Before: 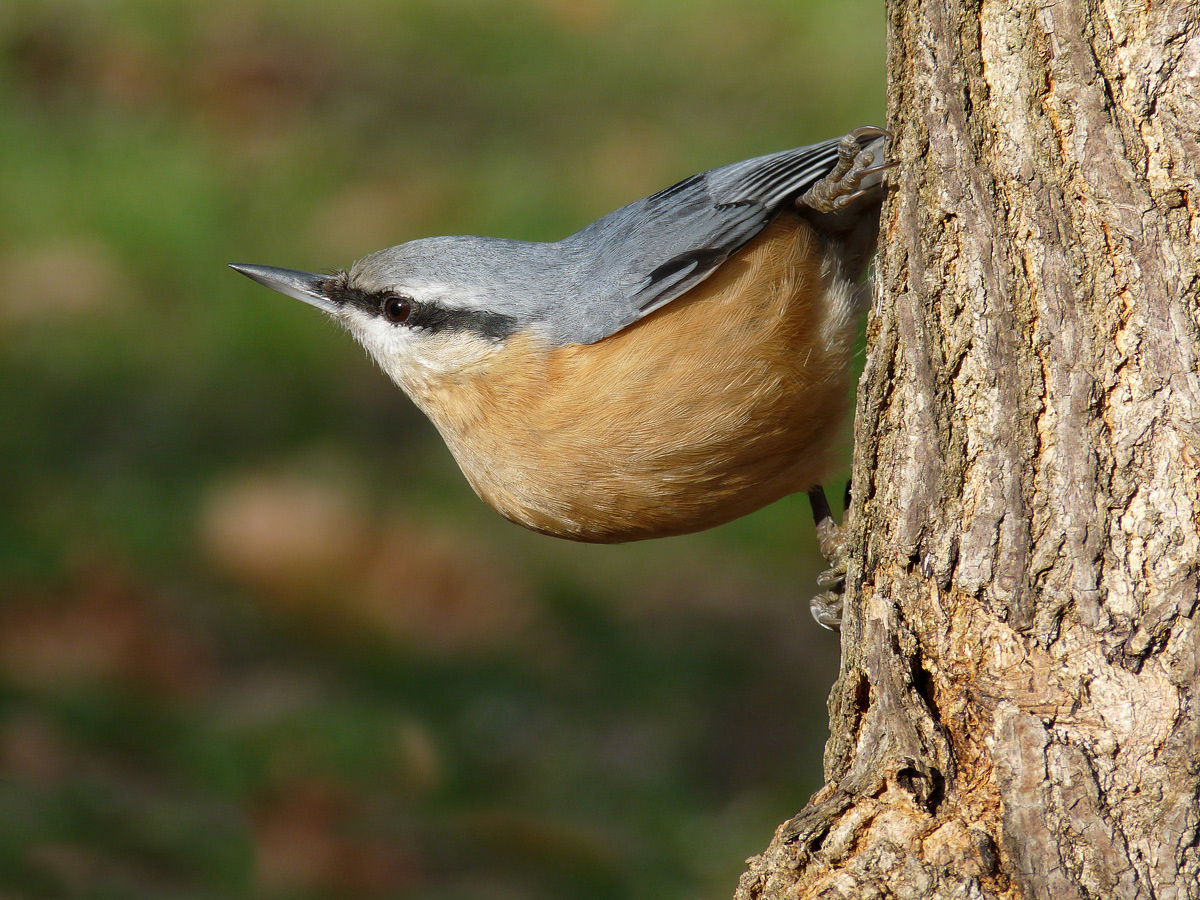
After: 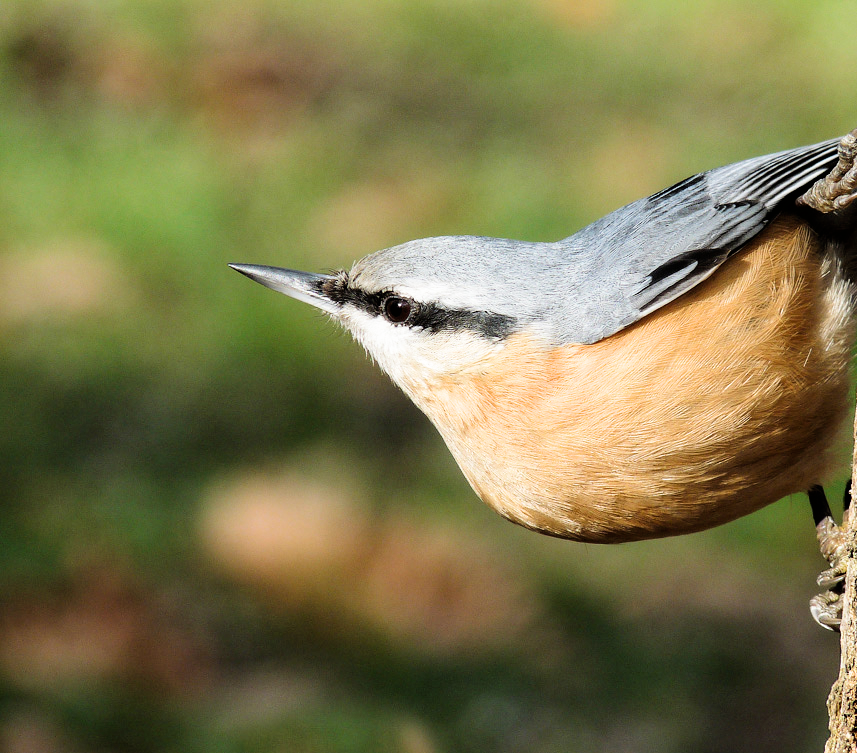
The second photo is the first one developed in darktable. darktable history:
crop: right 28.561%, bottom 16.279%
exposure: black level correction 0, exposure 1.001 EV, compensate highlight preservation false
filmic rgb: black relative exposure -5.14 EV, white relative exposure 3.5 EV, threshold 2.99 EV, hardness 3.18, contrast 1.403, highlights saturation mix -49.33%, enable highlight reconstruction true
